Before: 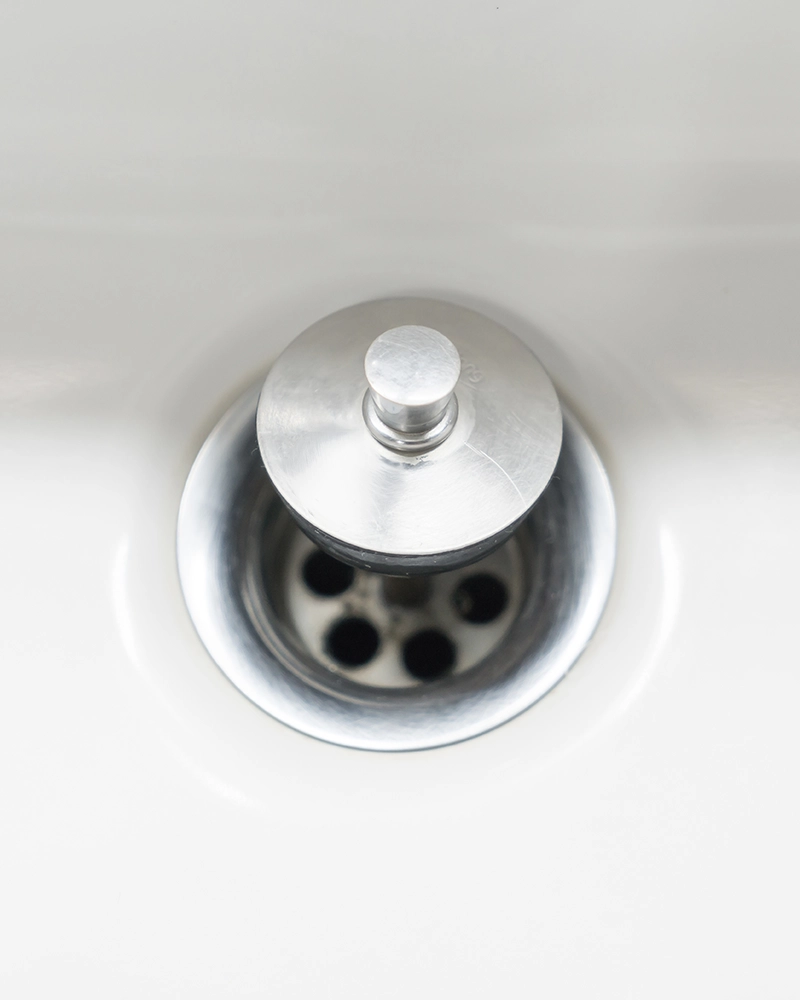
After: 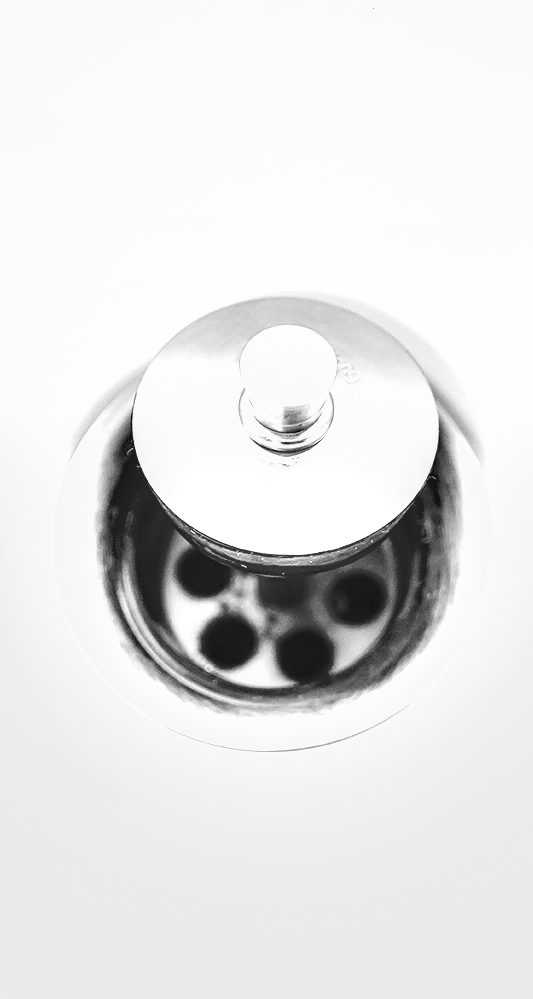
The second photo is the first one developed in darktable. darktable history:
exposure: black level correction 0, exposure 1.372 EV, compensate highlight preservation false
color calibration: output gray [0.21, 0.42, 0.37, 0], illuminant as shot in camera, x 0.358, y 0.373, temperature 4628.91 K
local contrast: on, module defaults
sharpen: on, module defaults
crop and rotate: left 15.537%, right 17.735%
contrast brightness saturation: contrast 0.203, brightness 0.164, saturation 0.23
shadows and highlights: low approximation 0.01, soften with gaussian
